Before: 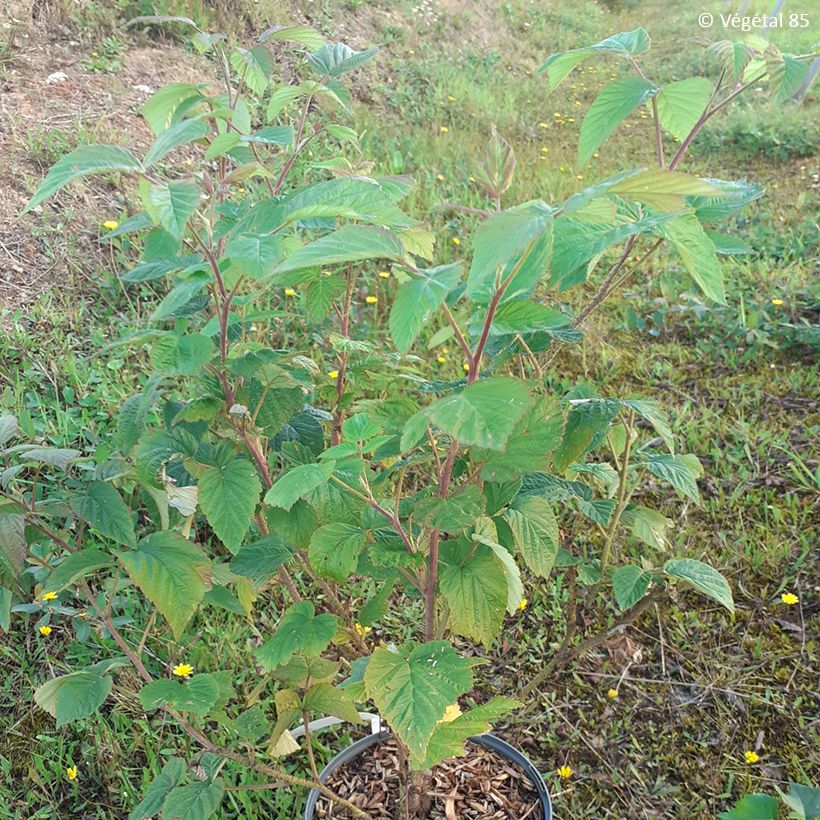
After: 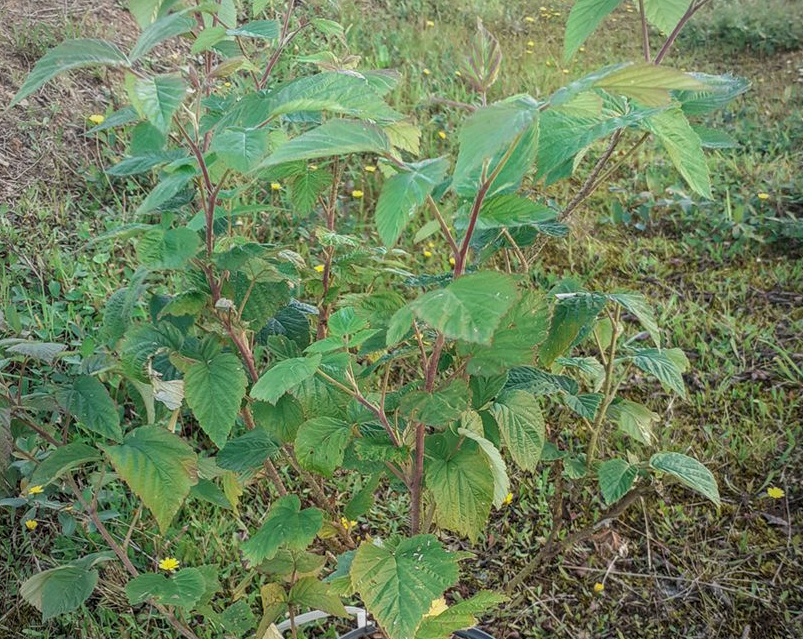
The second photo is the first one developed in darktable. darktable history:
crop and rotate: left 1.813%, top 12.961%, right 0.209%, bottom 8.993%
vignetting: fall-off radius 60.87%, brightness -0.466, saturation -0.296
local contrast: highlights 5%, shadows 2%, detail 133%
exposure: exposure -0.353 EV, compensate highlight preservation false
